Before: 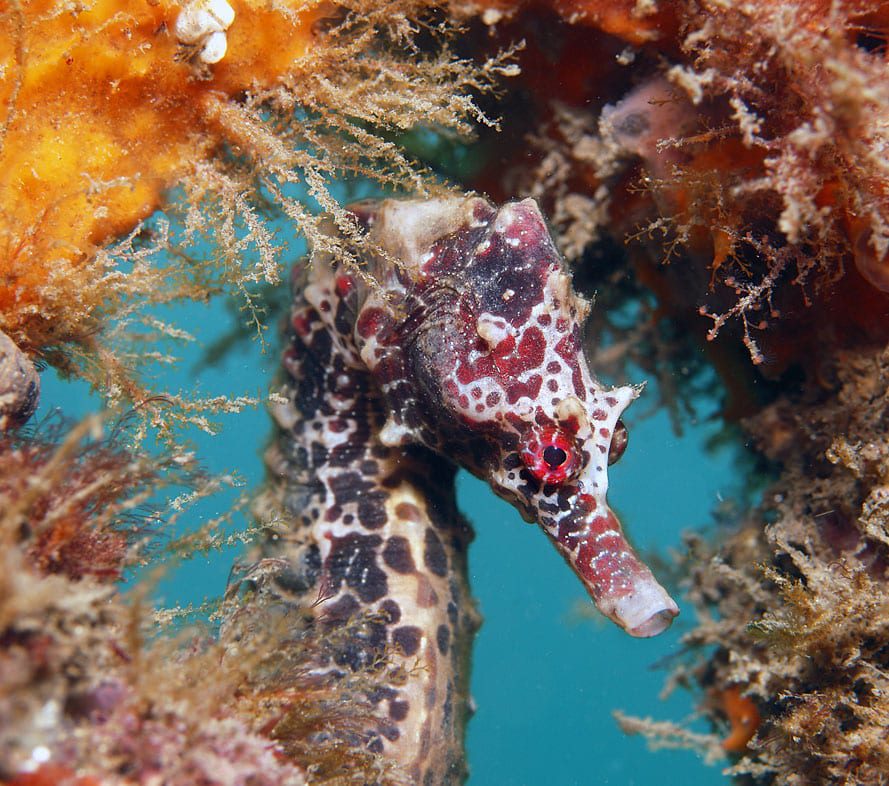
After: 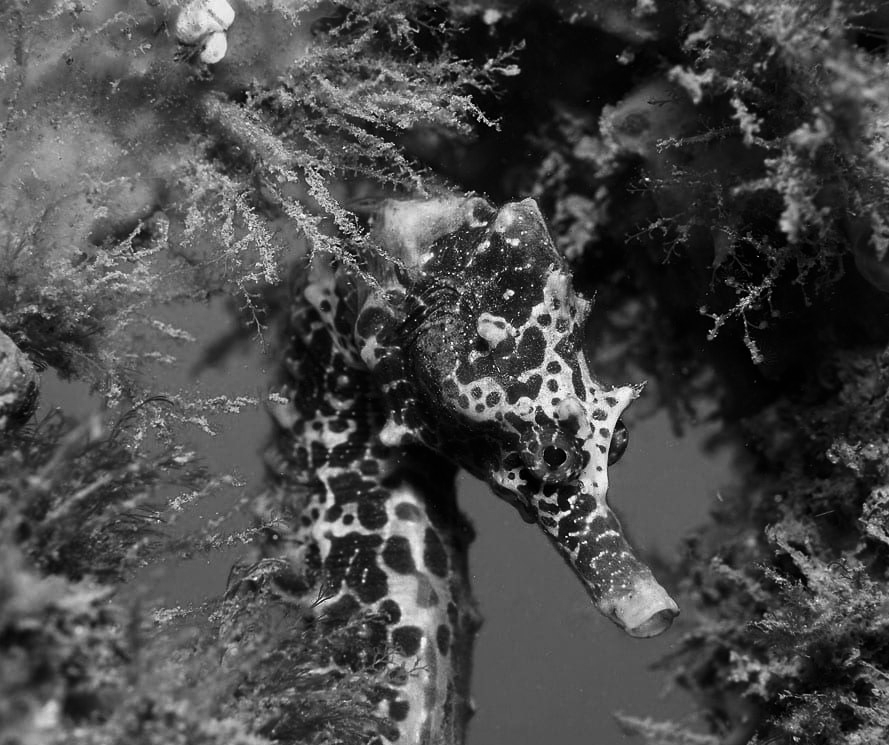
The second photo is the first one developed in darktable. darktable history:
contrast brightness saturation: contrast 0.1, brightness -0.26, saturation 0.14
monochrome: a -4.13, b 5.16, size 1
crop and rotate: top 0%, bottom 5.097%
